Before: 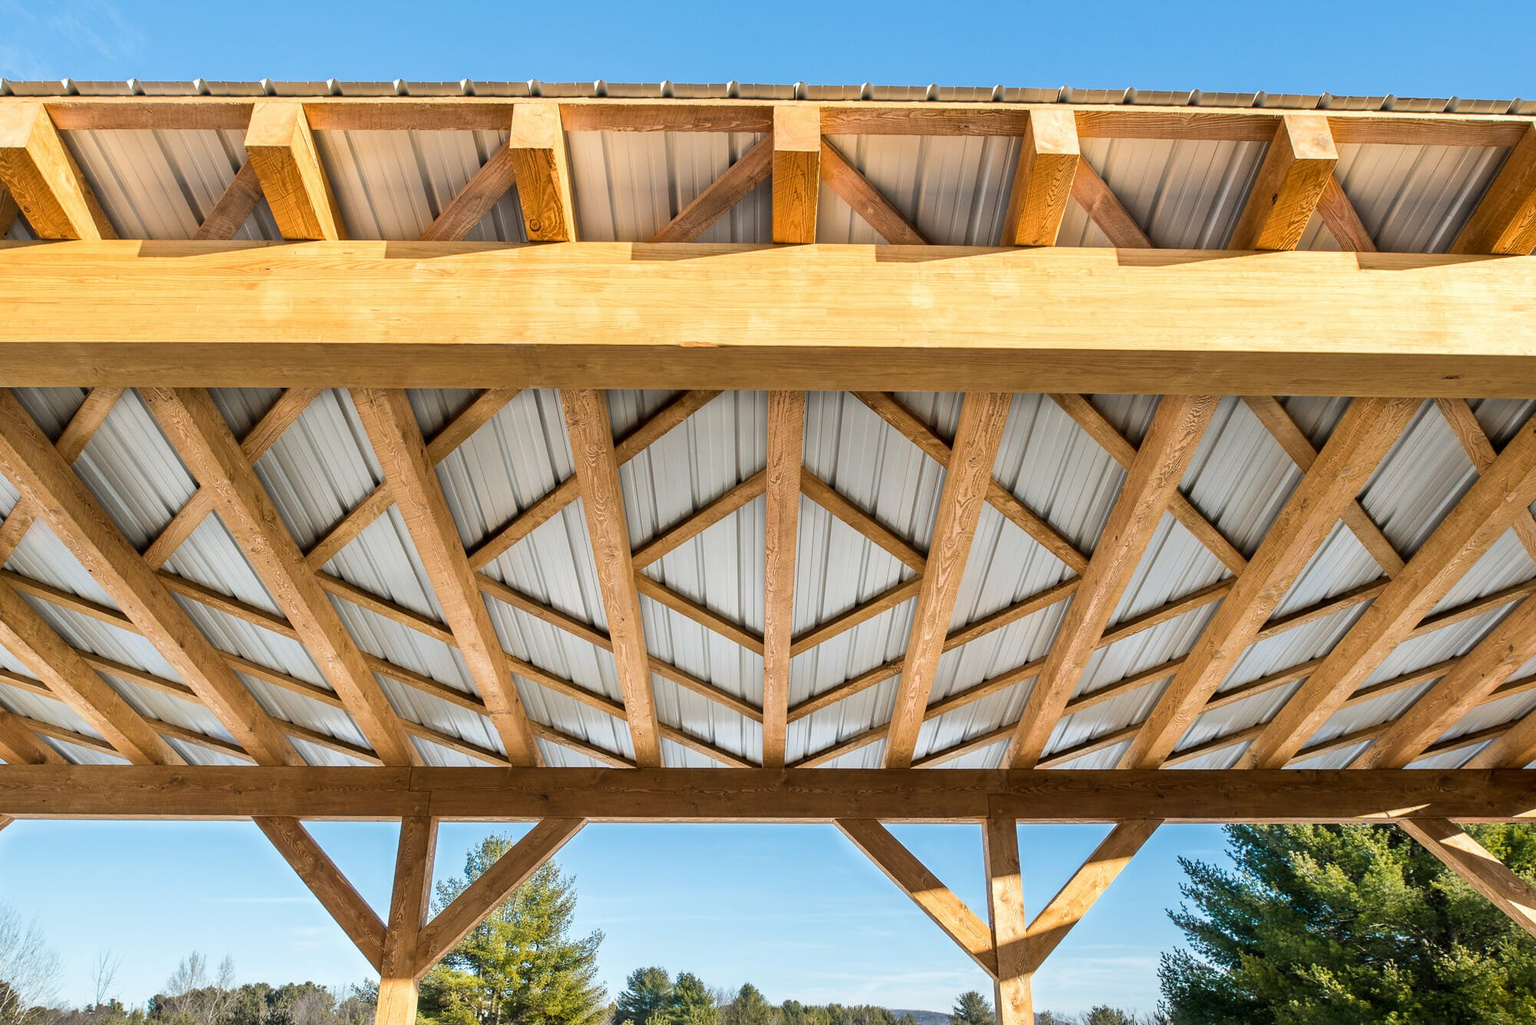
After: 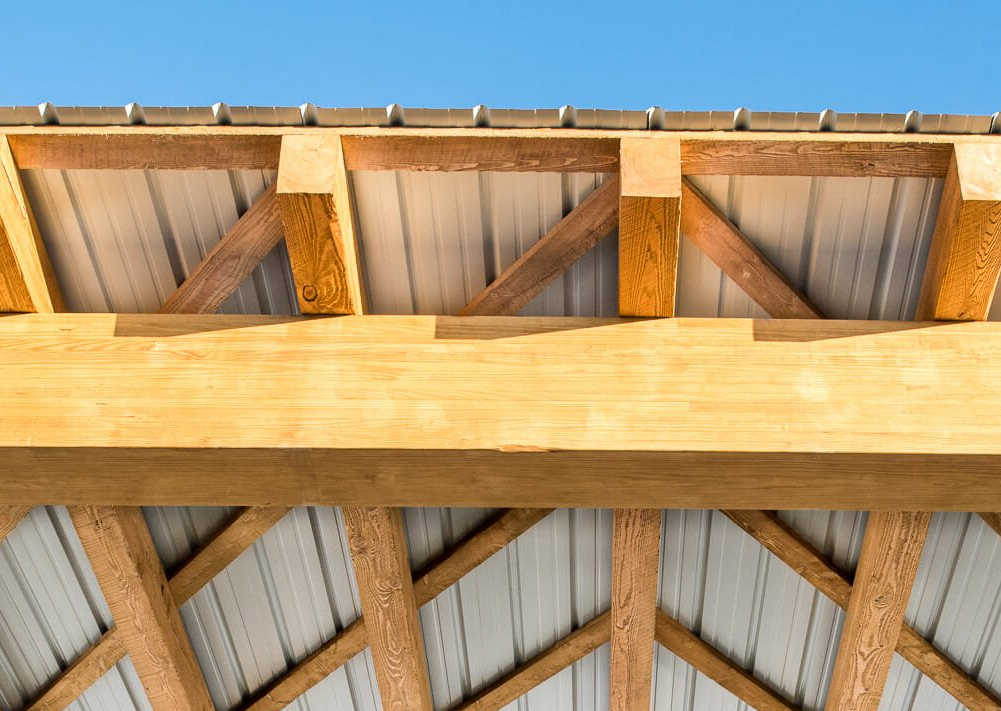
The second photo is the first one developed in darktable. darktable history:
crop: left 19.362%, right 30.563%, bottom 46.296%
